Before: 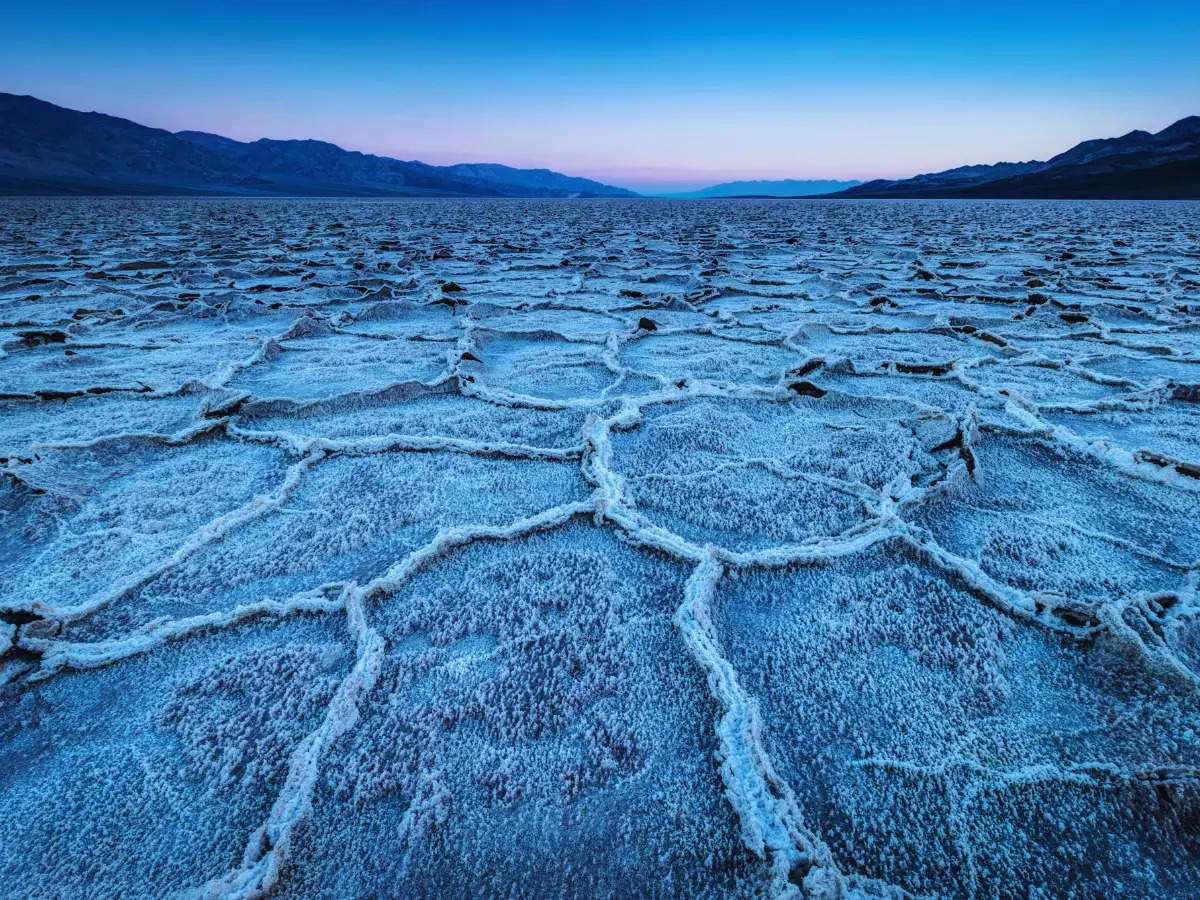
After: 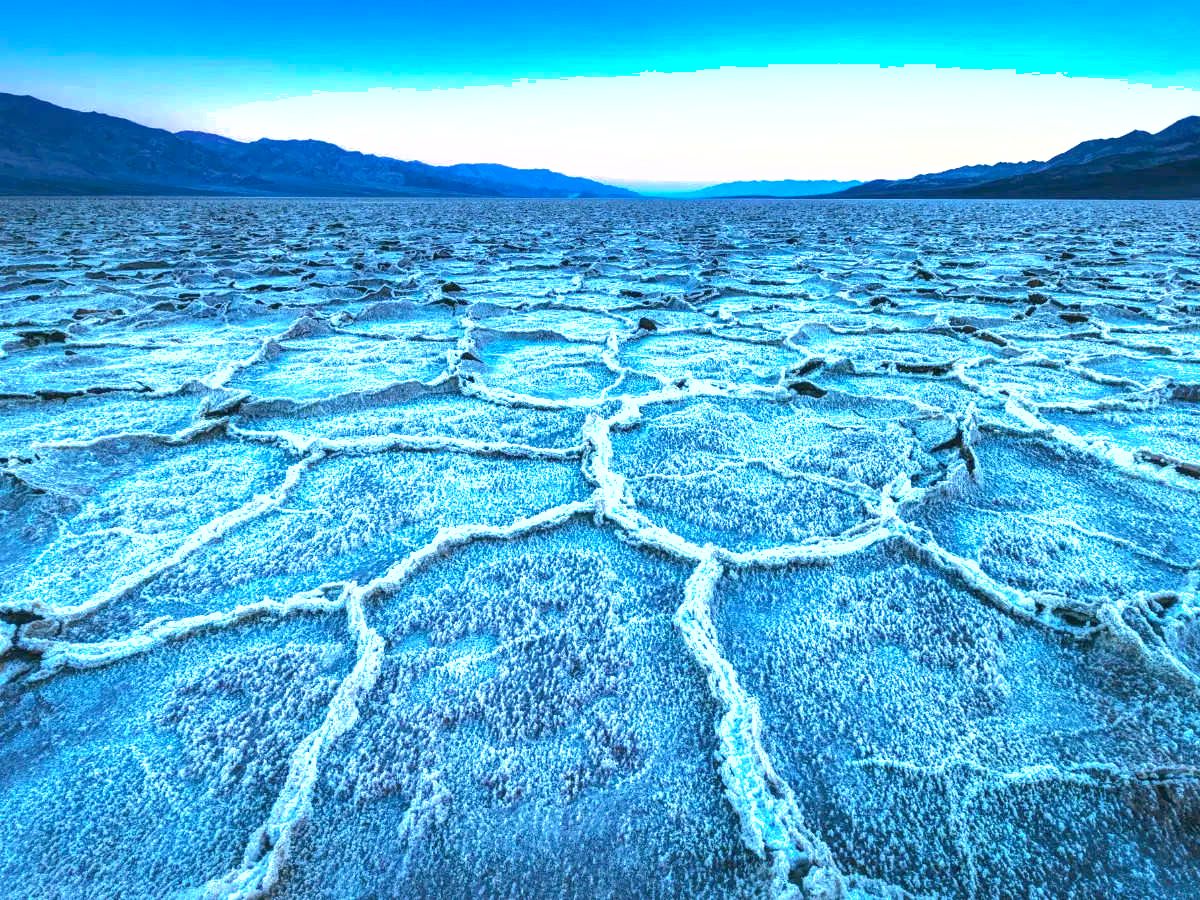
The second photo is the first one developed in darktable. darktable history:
color correction: highlights a* -0.482, highlights b* 9.48, shadows a* -9.48, shadows b* 0.803
shadows and highlights: on, module defaults
exposure: black level correction 0, exposure 1.379 EV, compensate exposure bias true, compensate highlight preservation false
